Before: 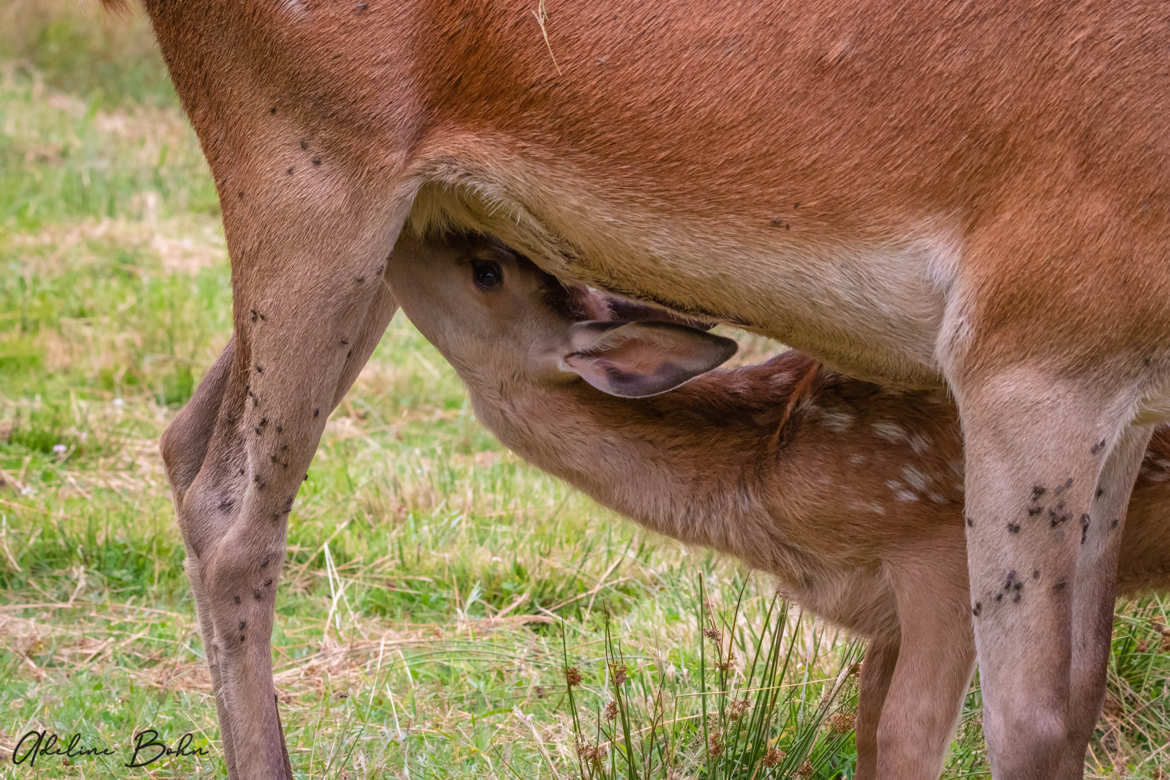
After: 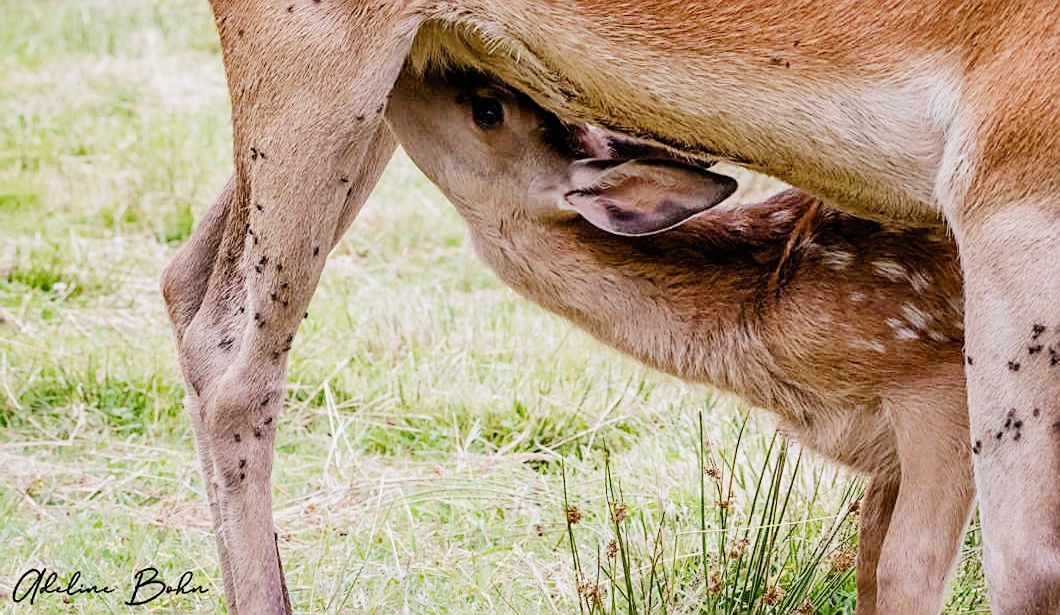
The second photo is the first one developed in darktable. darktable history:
crop: top 20.881%, right 9.38%, bottom 0.208%
exposure: black level correction 0, exposure 0.703 EV, compensate highlight preservation false
sharpen: on, module defaults
filmic rgb: black relative exposure -7.16 EV, white relative exposure 5.37 EV, threshold 3.01 EV, hardness 3.03, preserve chrominance no, color science v5 (2021), enable highlight reconstruction true
tone equalizer: -8 EV -0.735 EV, -7 EV -0.673 EV, -6 EV -0.628 EV, -5 EV -0.381 EV, -3 EV 0.398 EV, -2 EV 0.6 EV, -1 EV 0.675 EV, +0 EV 0.777 EV, edges refinement/feathering 500, mask exposure compensation -1.57 EV, preserve details no
